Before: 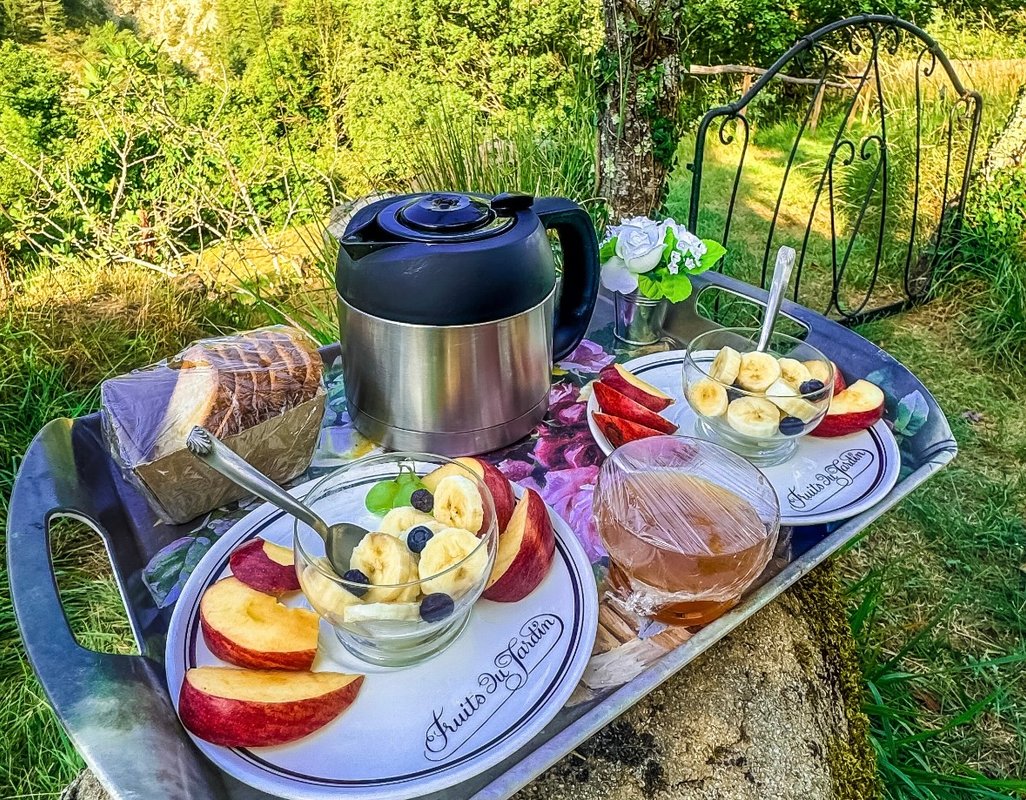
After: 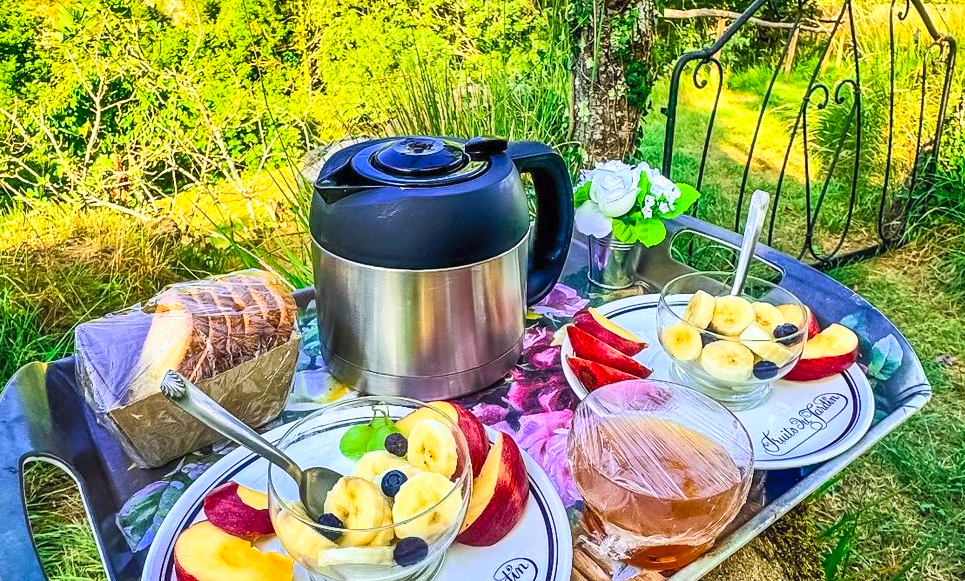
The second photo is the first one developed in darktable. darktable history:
crop: left 2.536%, top 7.032%, right 3.318%, bottom 20.313%
contrast brightness saturation: contrast 0.241, brightness 0.267, saturation 0.387
shadows and highlights: low approximation 0.01, soften with gaussian
tone equalizer: mask exposure compensation -0.515 EV
